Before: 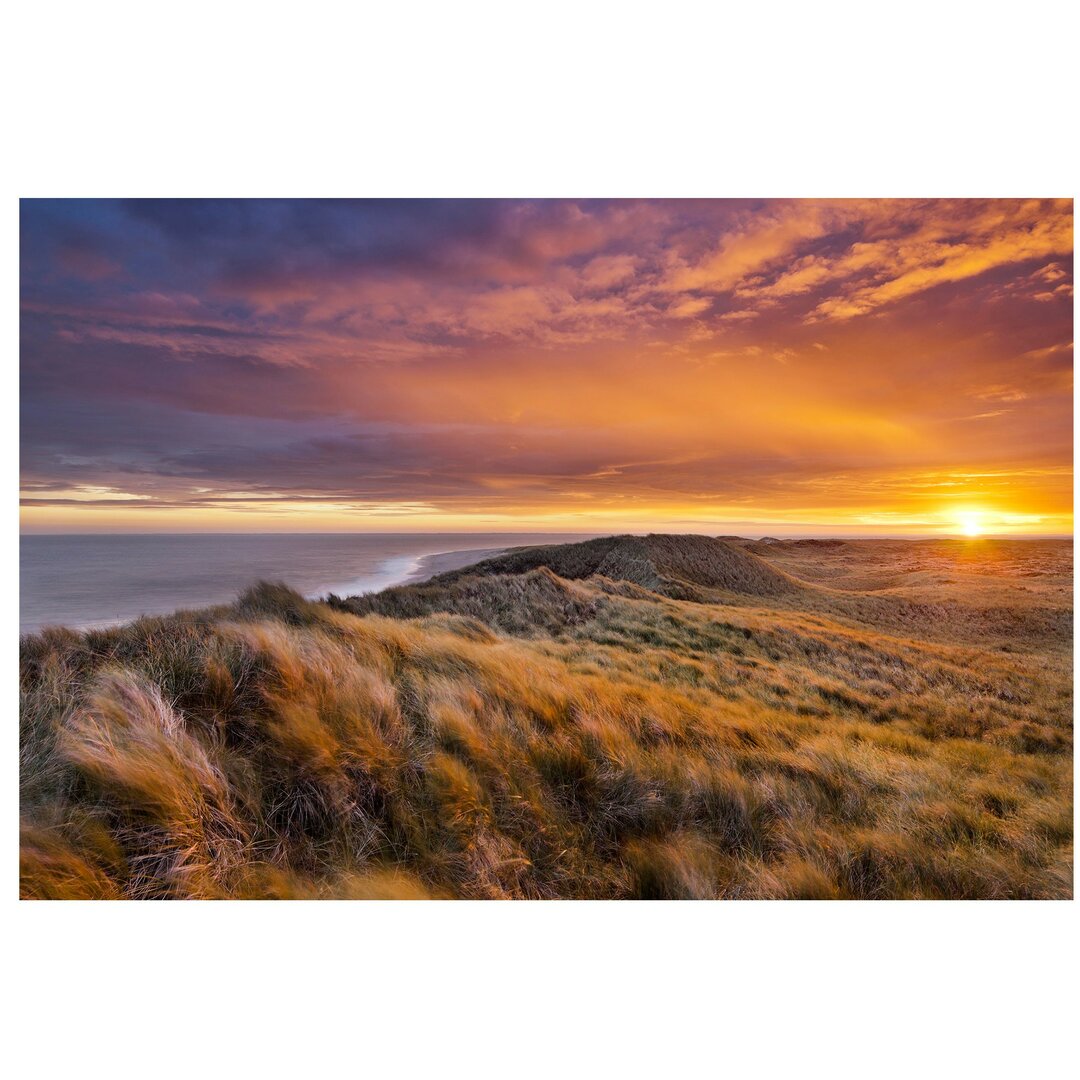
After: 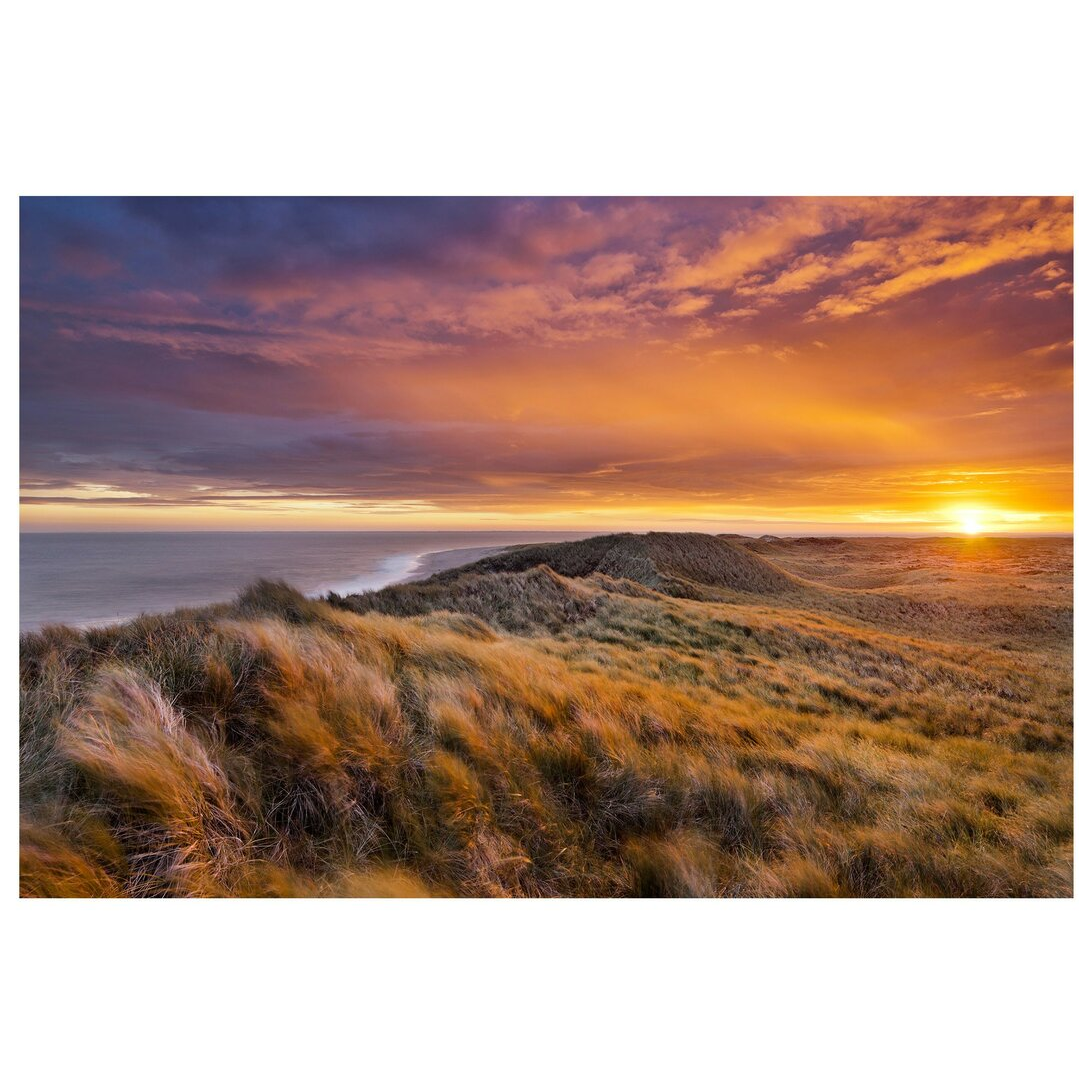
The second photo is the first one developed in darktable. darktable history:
crop: top 0.241%, bottom 0.127%
